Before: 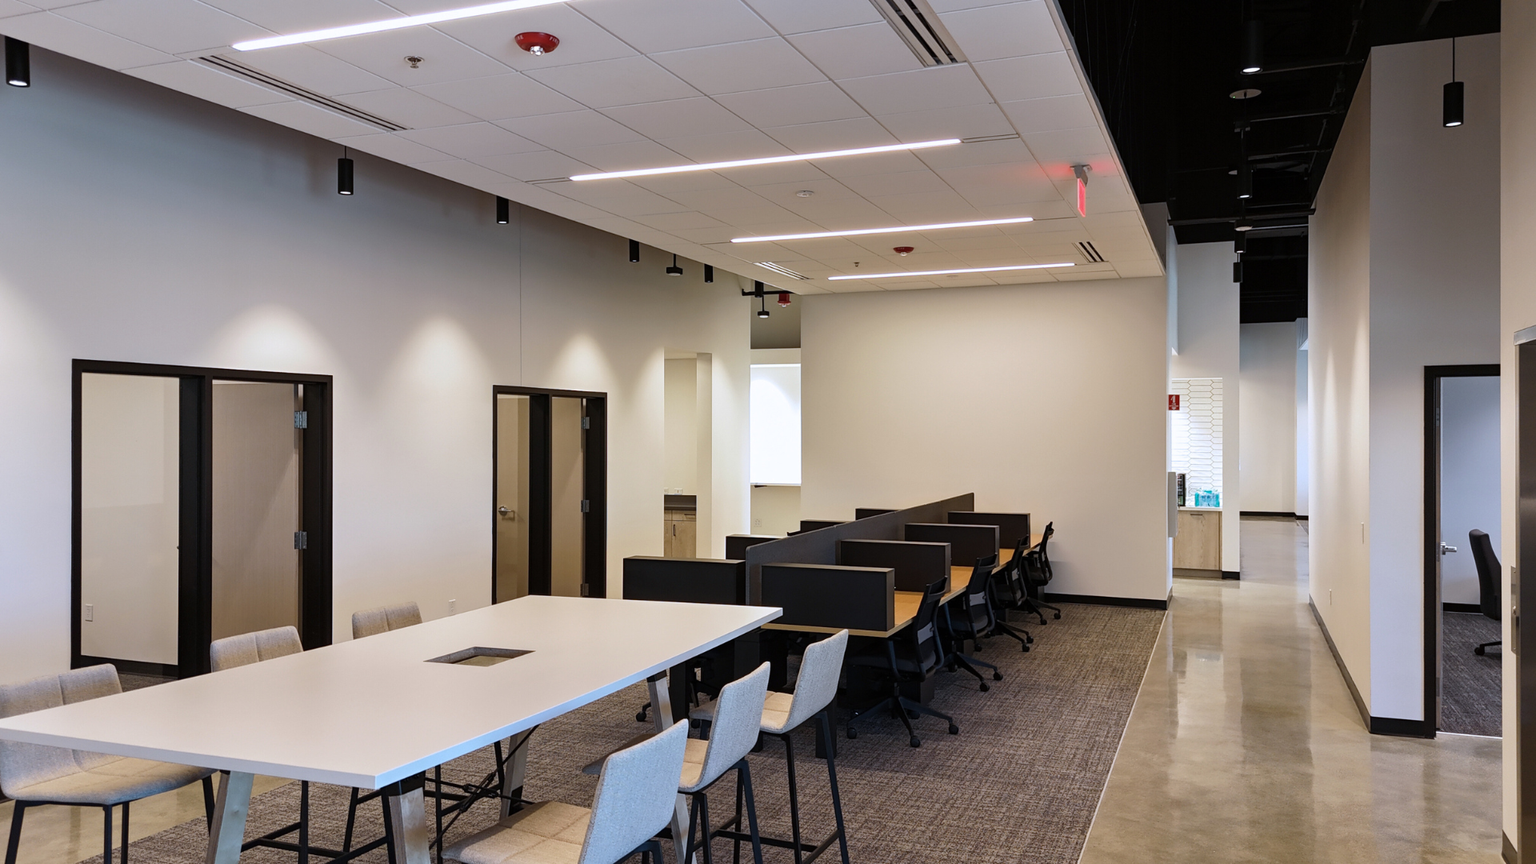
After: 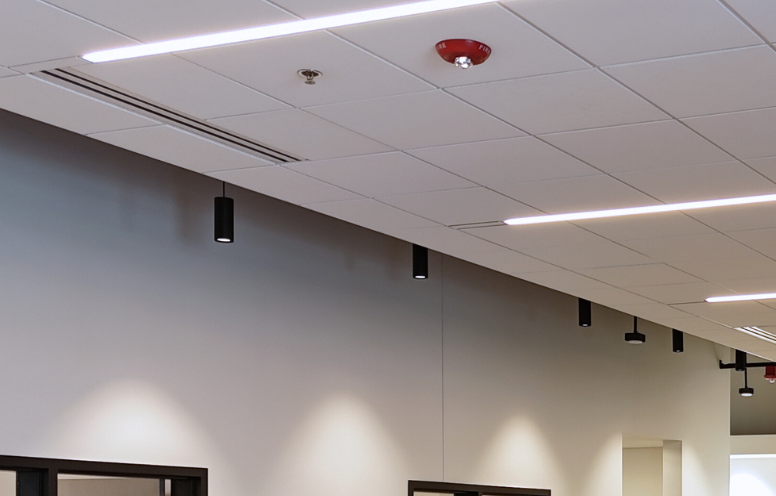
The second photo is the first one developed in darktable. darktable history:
crop and rotate: left 10.842%, top 0.102%, right 48.719%, bottom 53.885%
